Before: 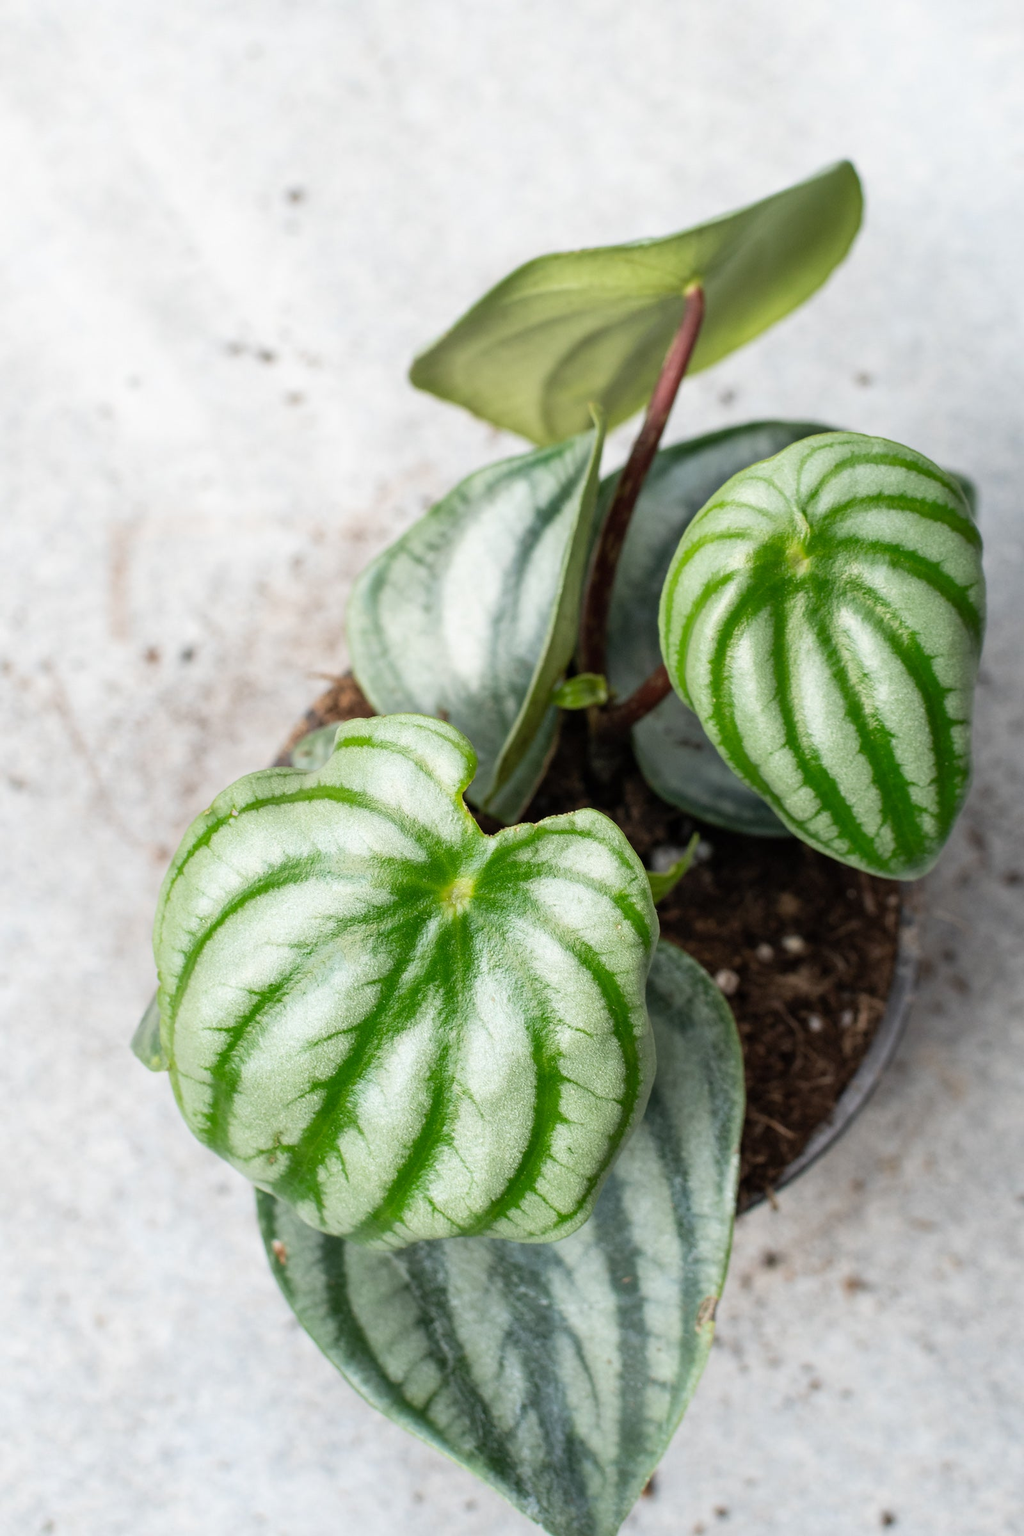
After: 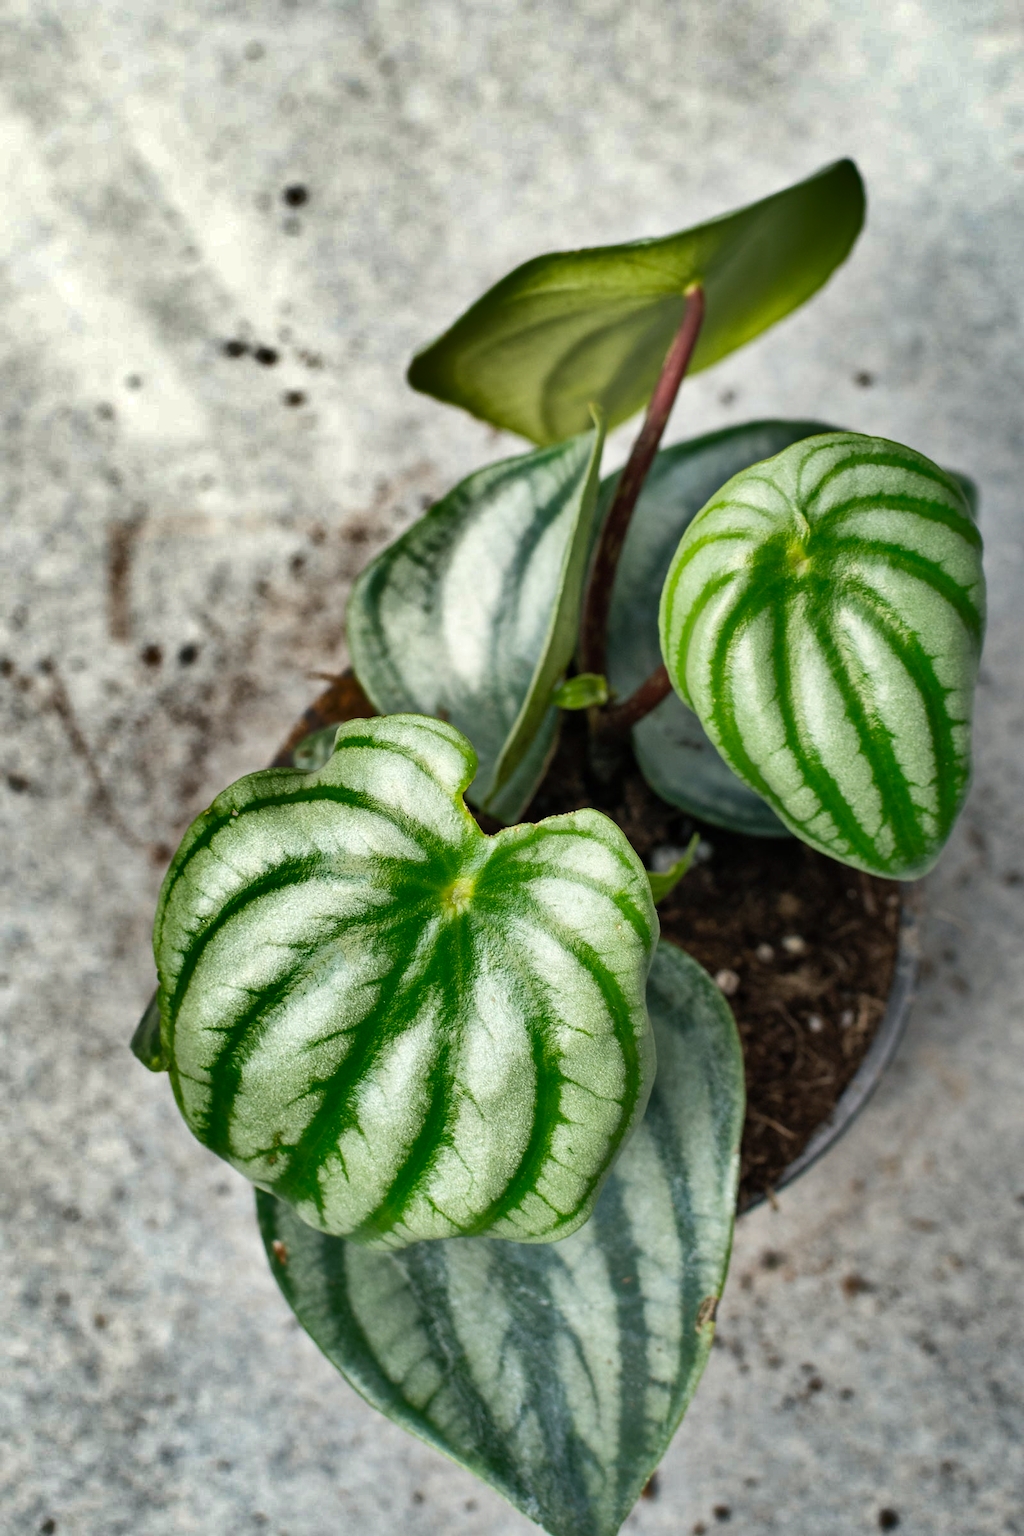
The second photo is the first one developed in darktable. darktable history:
shadows and highlights: shadows 21.01, highlights -81.4, soften with gaussian
color balance rgb: shadows lift › luminance -7.891%, shadows lift › chroma 2.103%, shadows lift › hue 202.32°, highlights gain › luminance 6.343%, highlights gain › chroma 1.256%, highlights gain › hue 92.98°, perceptual saturation grading › global saturation 0.577%, global vibrance 22.346%
